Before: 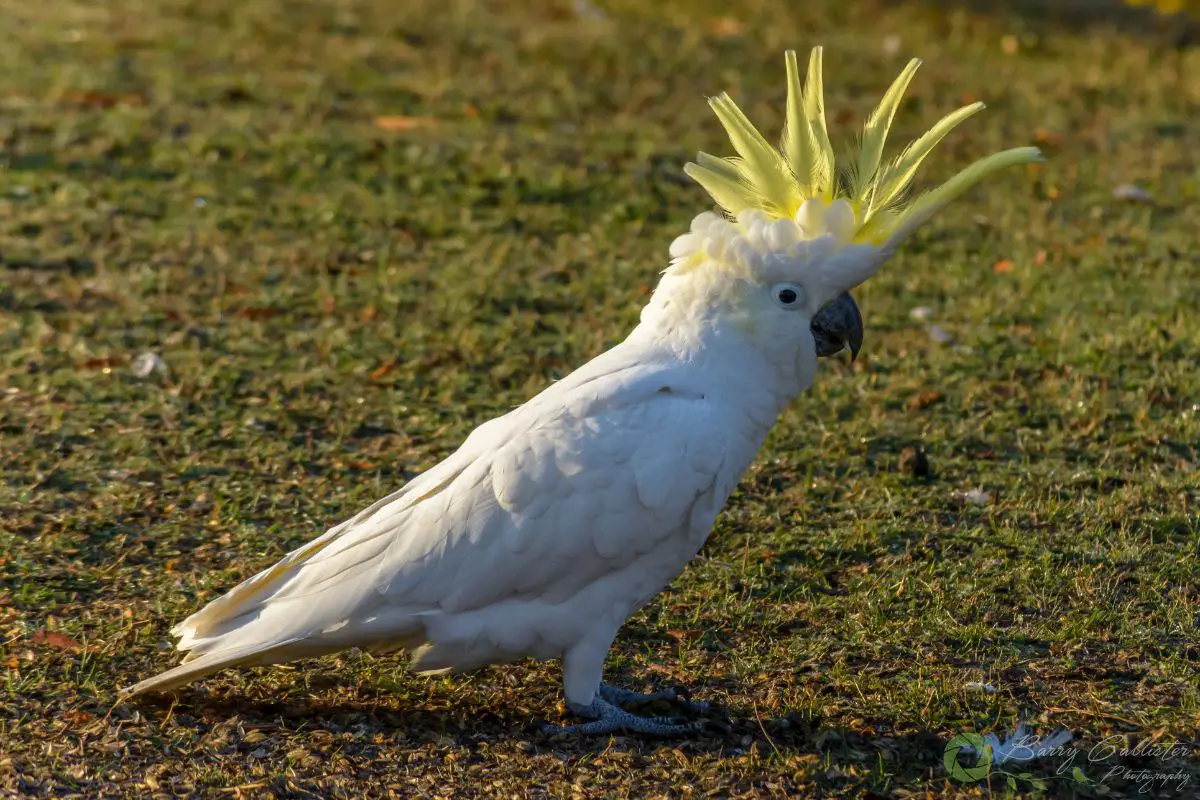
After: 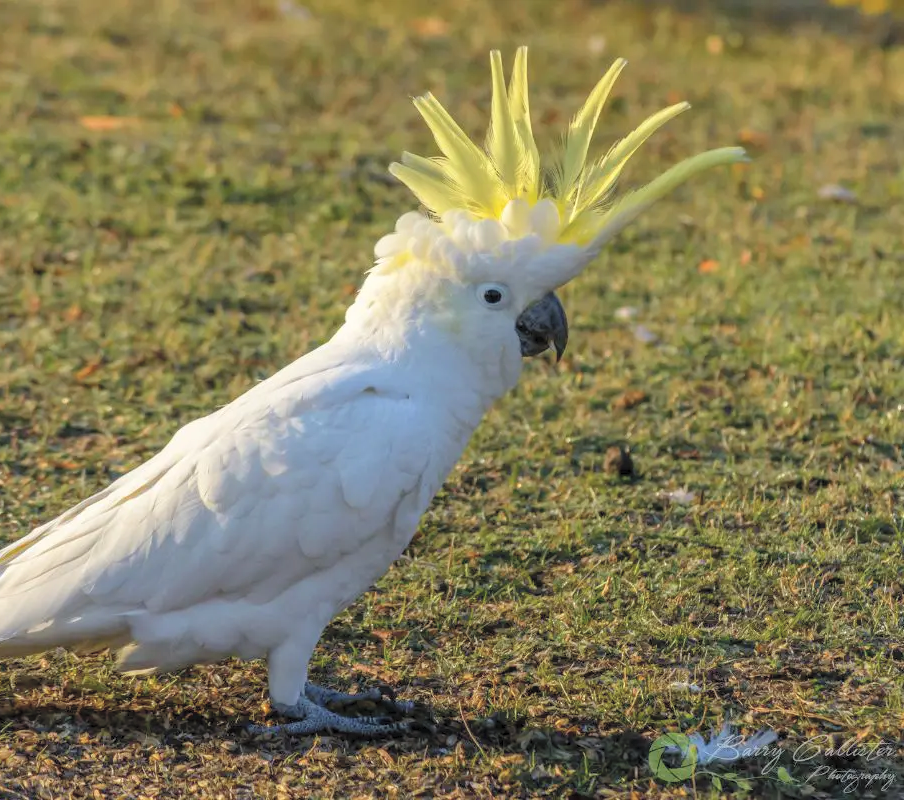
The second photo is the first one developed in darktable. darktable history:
crop and rotate: left 24.6%
contrast brightness saturation: brightness 0.28
